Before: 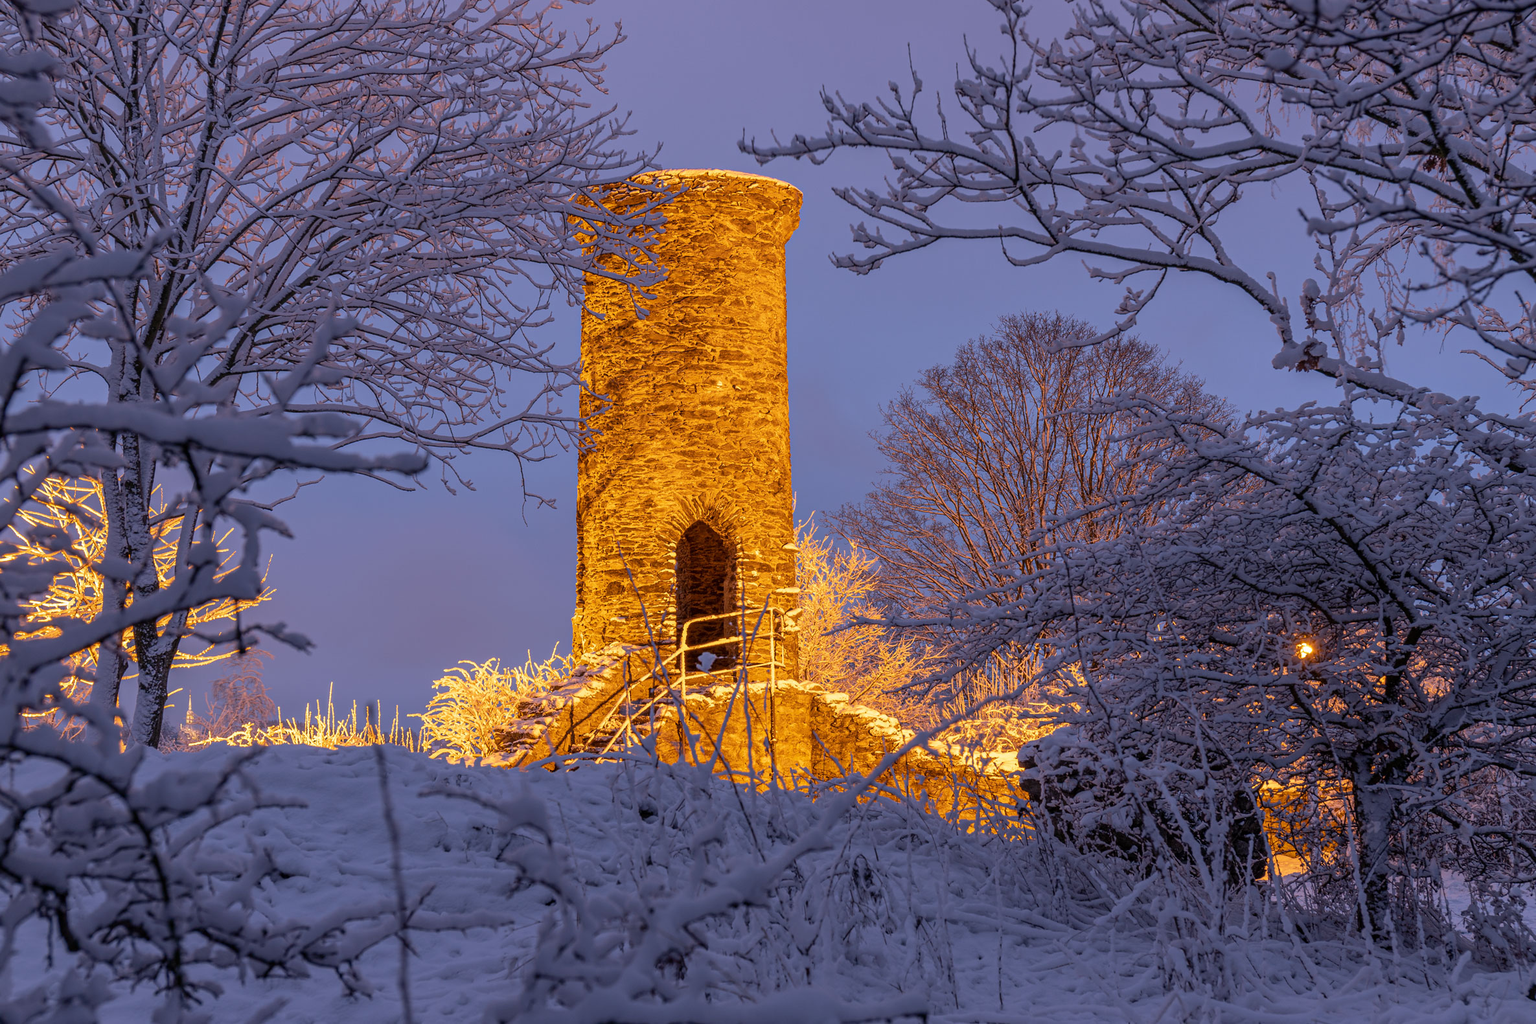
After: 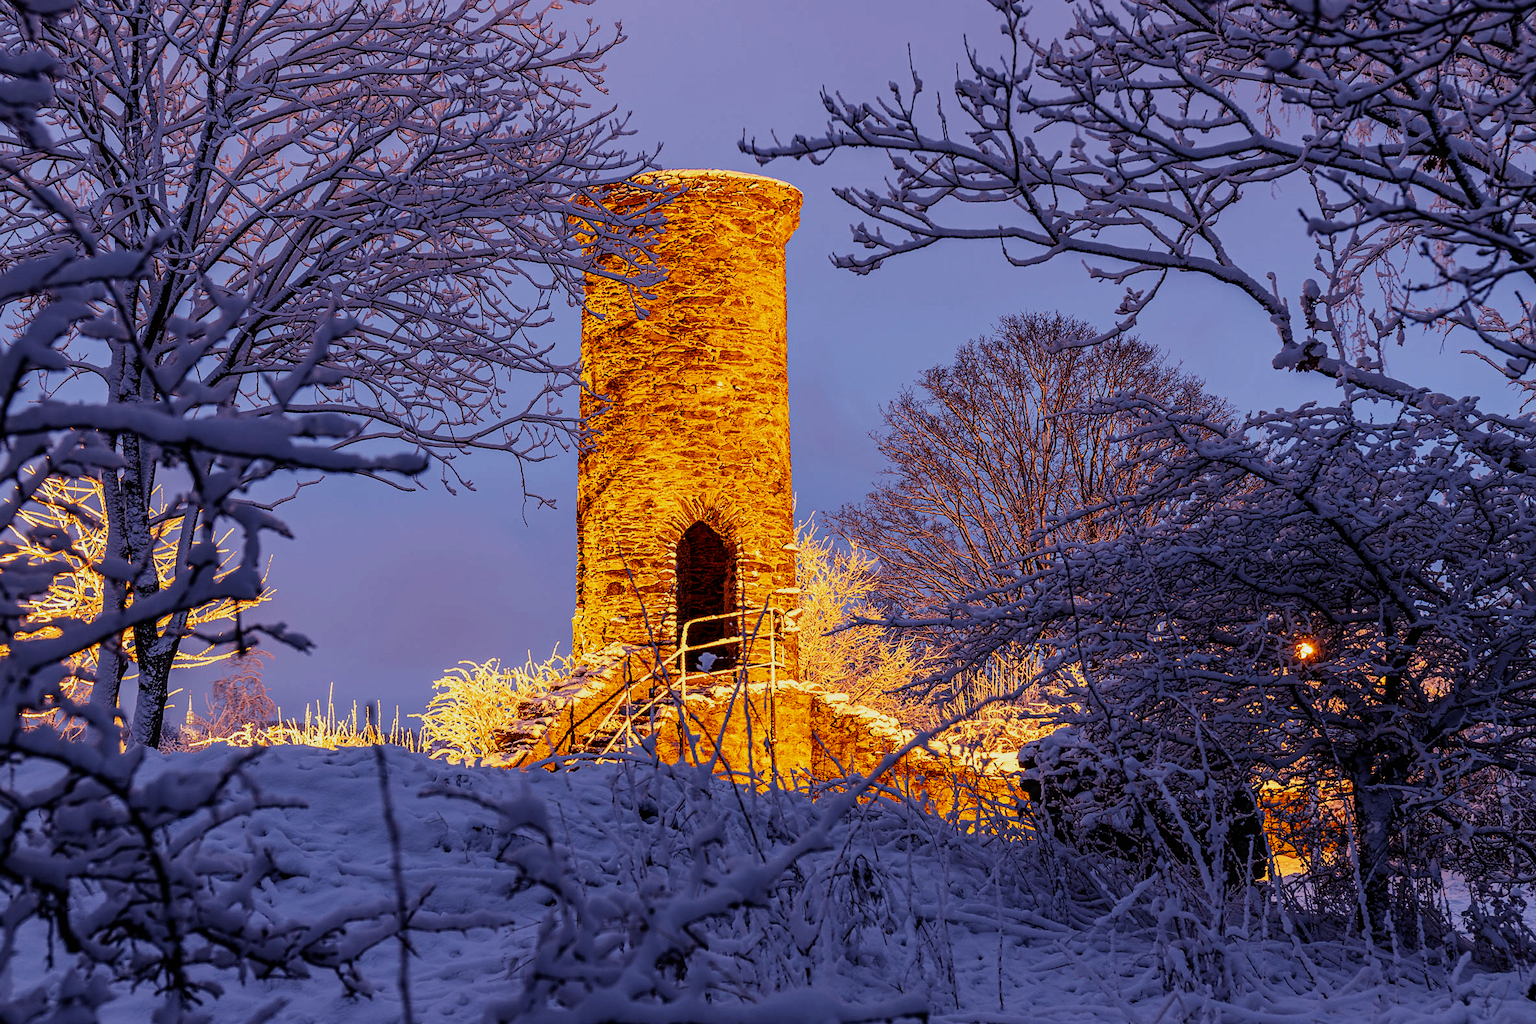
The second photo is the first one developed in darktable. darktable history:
sigmoid: contrast 2, skew -0.2, preserve hue 0%, red attenuation 0.1, red rotation 0.035, green attenuation 0.1, green rotation -0.017, blue attenuation 0.15, blue rotation -0.052, base primaries Rec2020
sharpen: radius 1.272, amount 0.305, threshold 0
